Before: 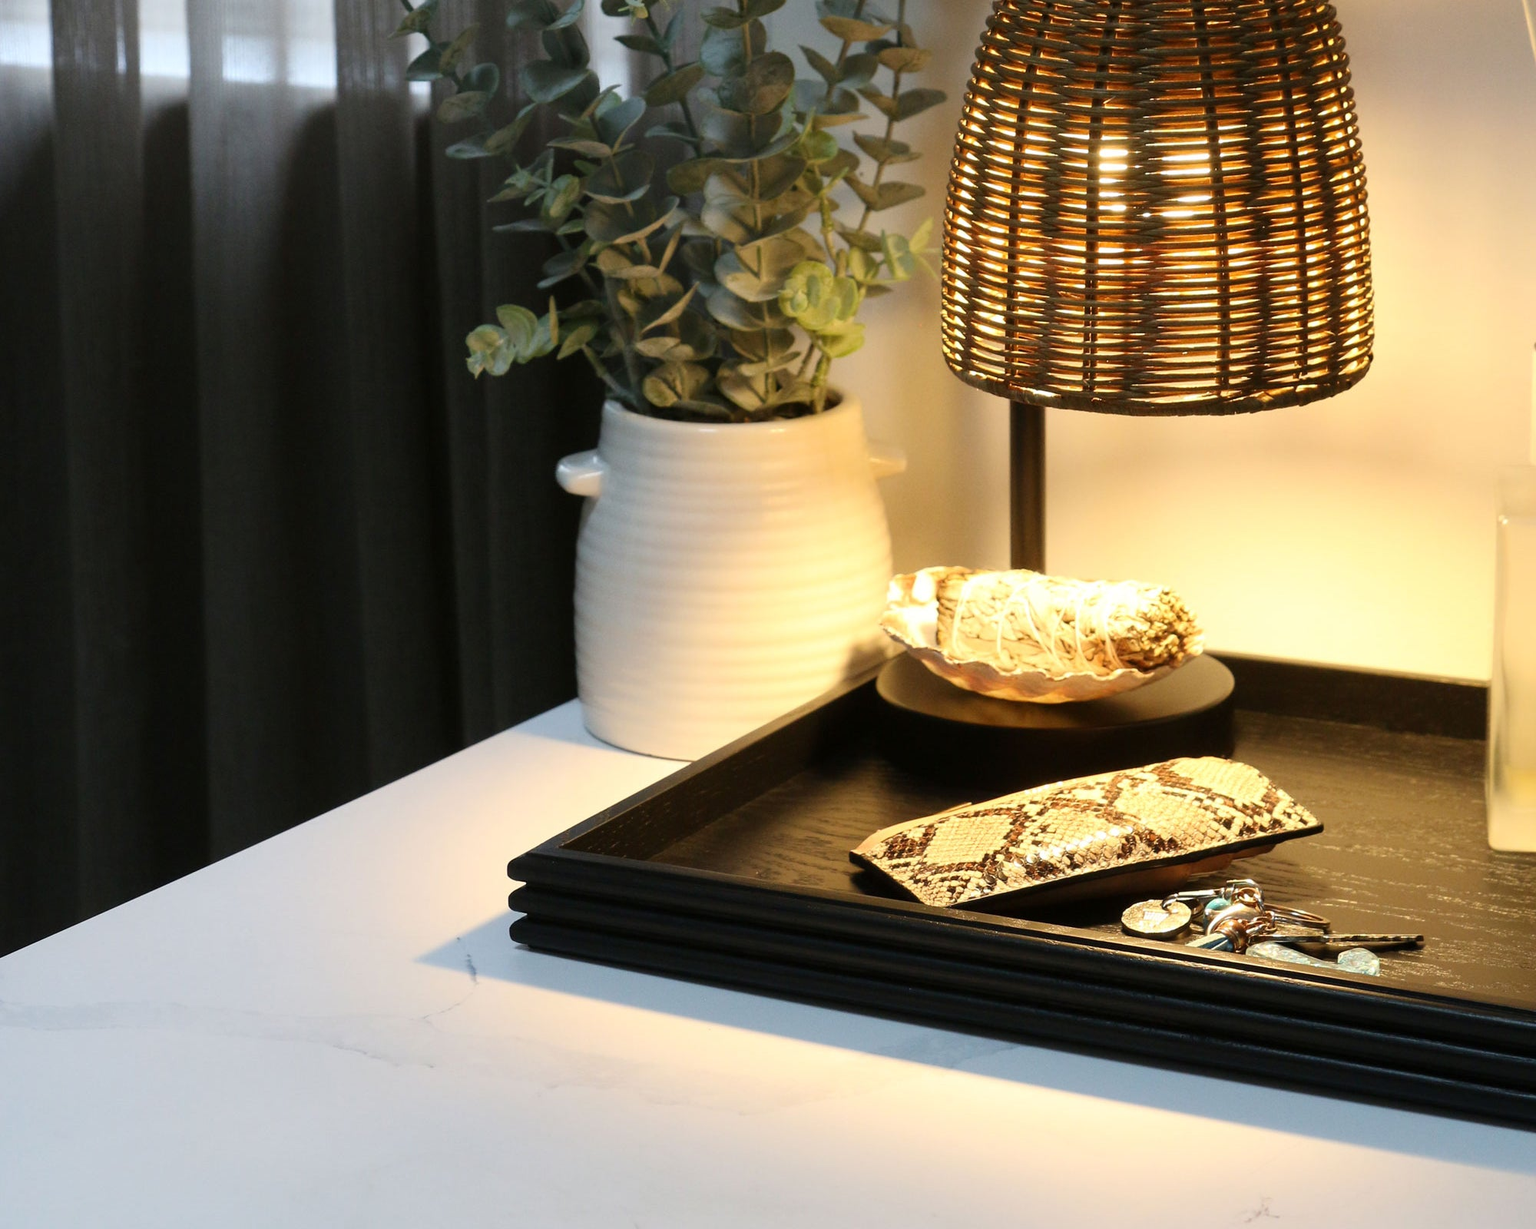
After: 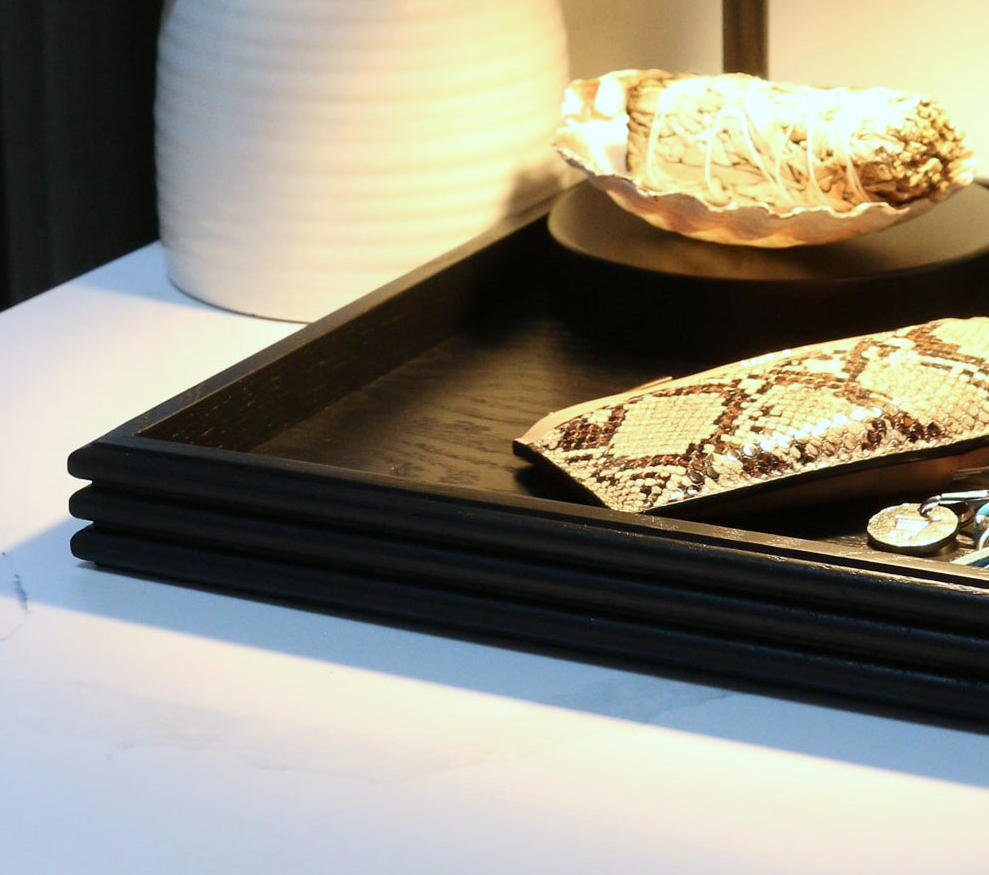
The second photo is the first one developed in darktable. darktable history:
crop: left 29.672%, top 41.786%, right 20.851%, bottom 3.487%
color calibration: x 0.37, y 0.382, temperature 4313.32 K
